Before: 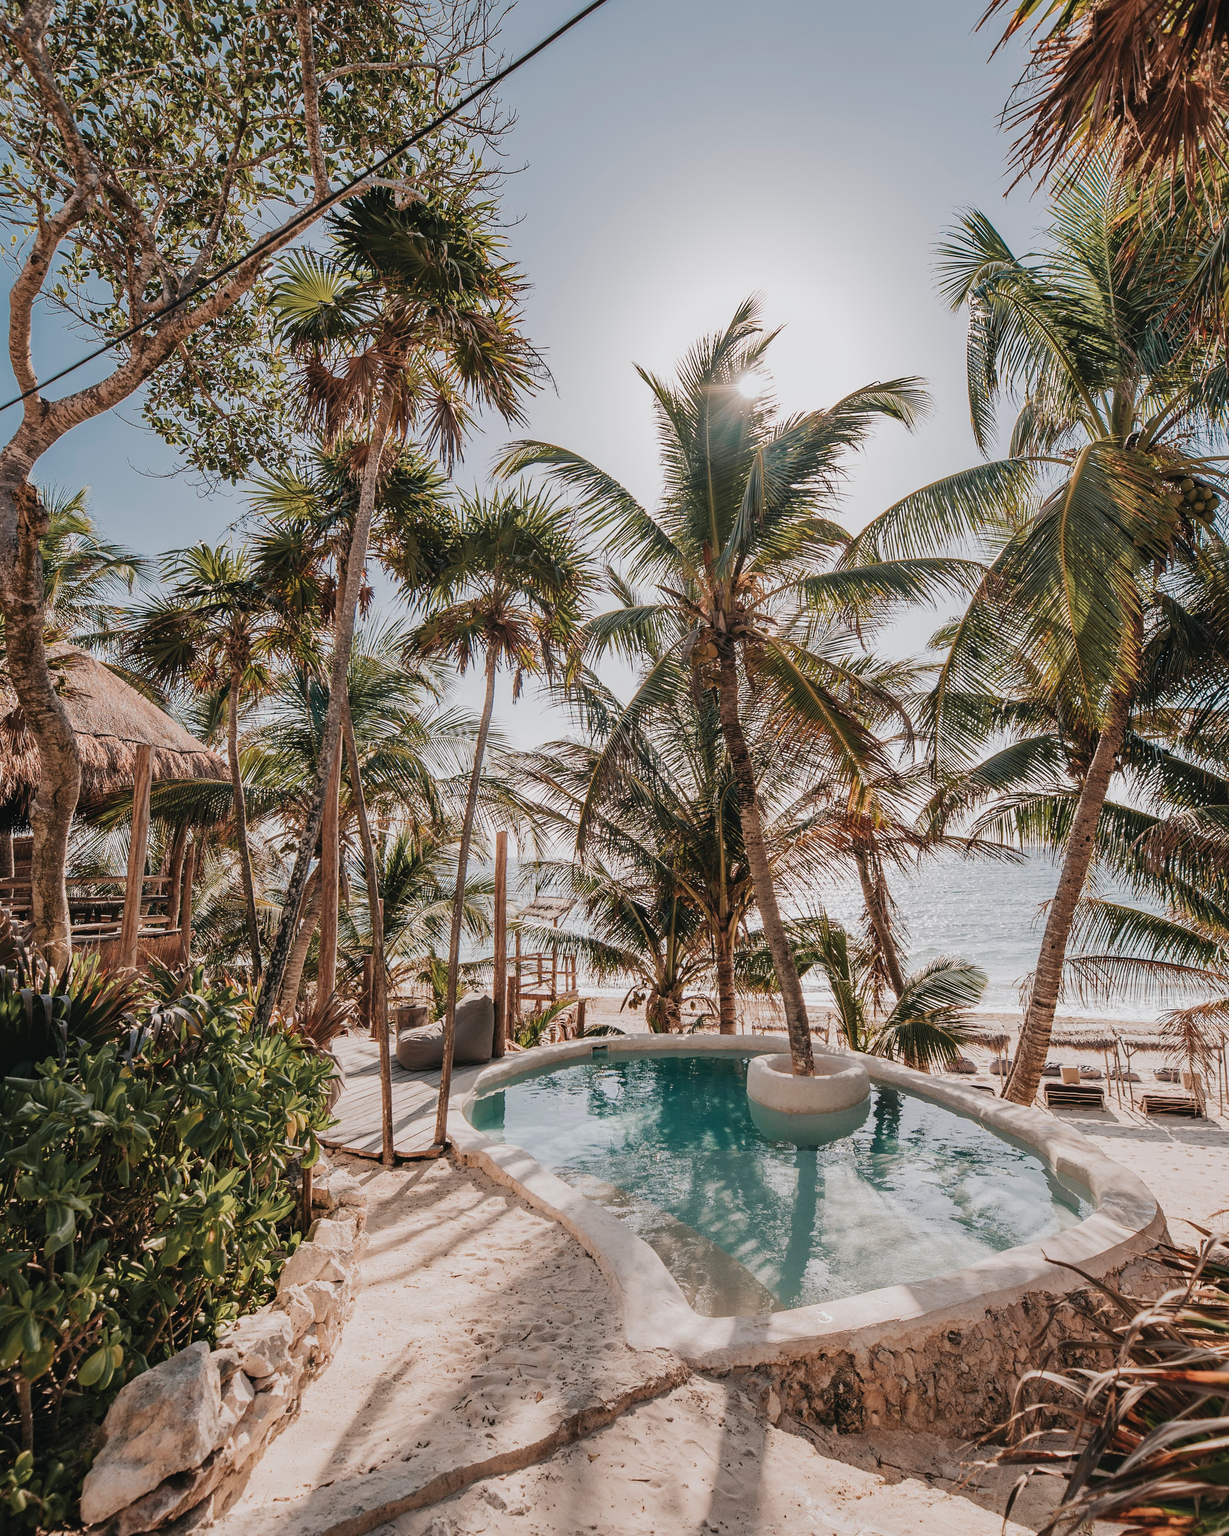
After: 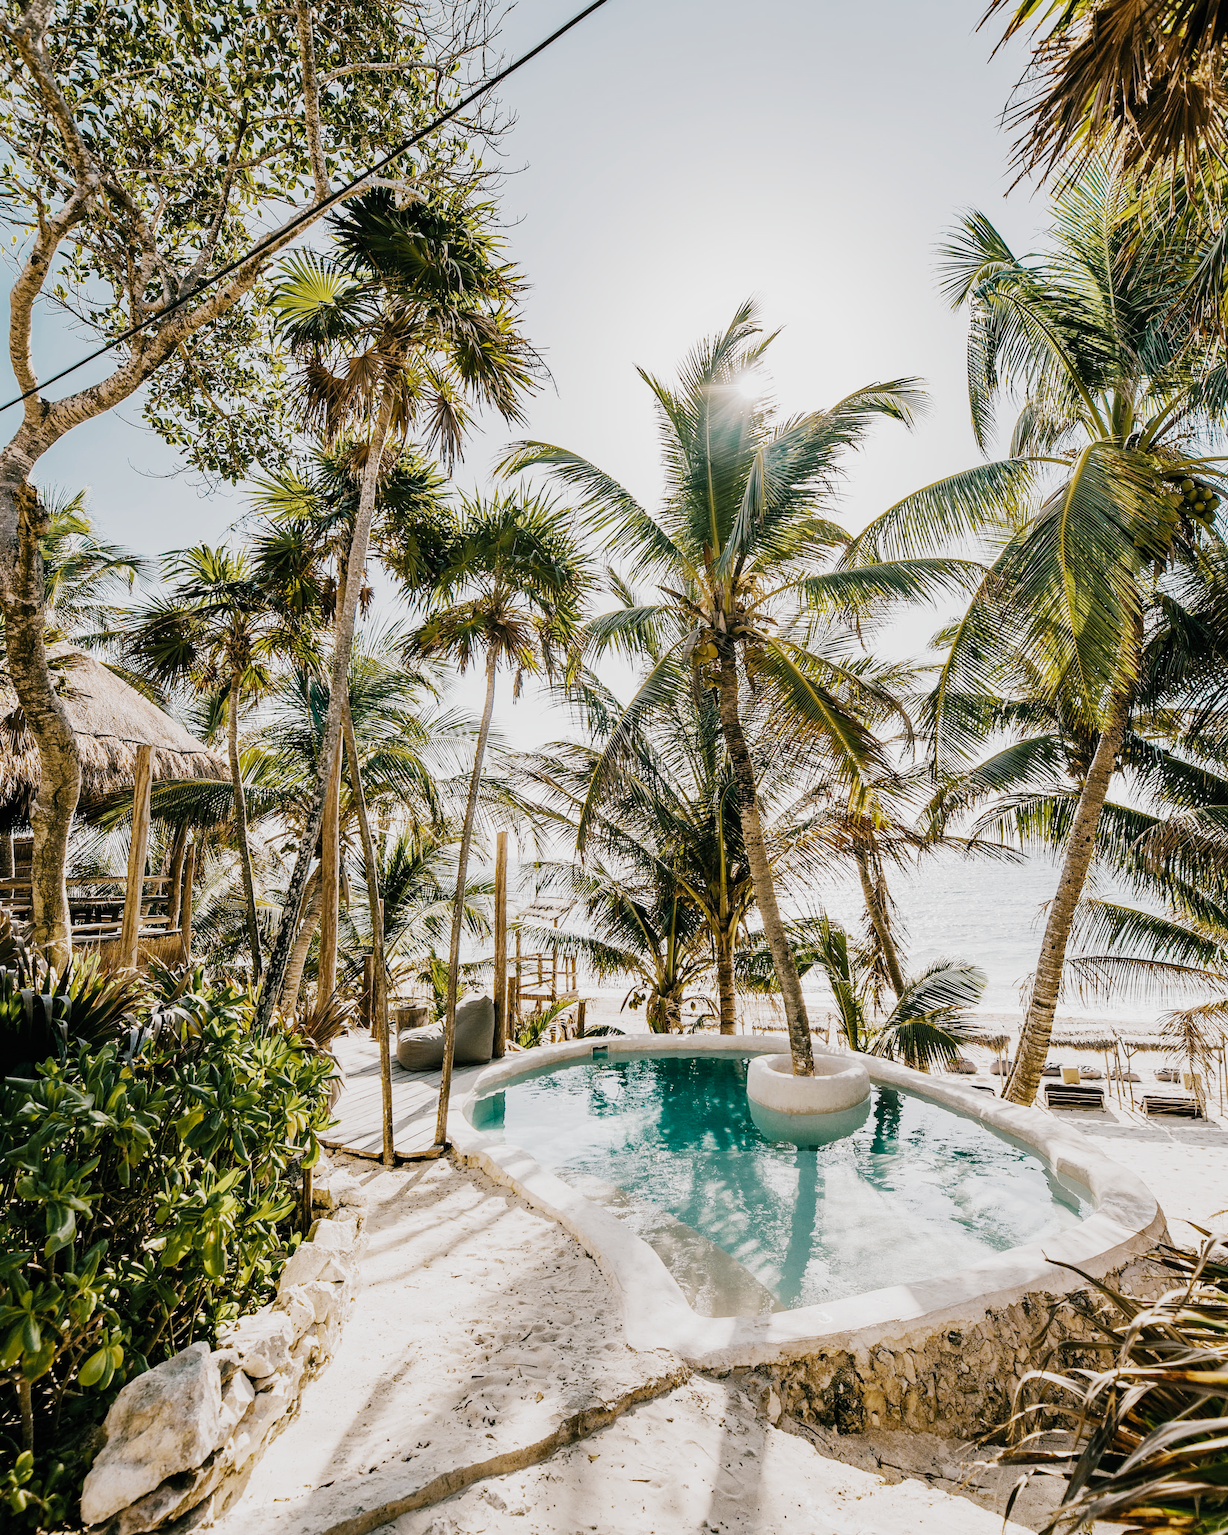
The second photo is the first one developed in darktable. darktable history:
filmic rgb: black relative exposure -5.13 EV, white relative exposure 3.99 EV, hardness 2.89, contrast 1.297, highlights saturation mix -29.72%, preserve chrominance no, color science v5 (2021), contrast in shadows safe, contrast in highlights safe
color balance rgb: shadows lift › chroma 11.56%, shadows lift › hue 134.24°, perceptual saturation grading › global saturation 30.356%, global vibrance 59.35%
exposure: black level correction 0, exposure 0.951 EV, compensate highlight preservation false
